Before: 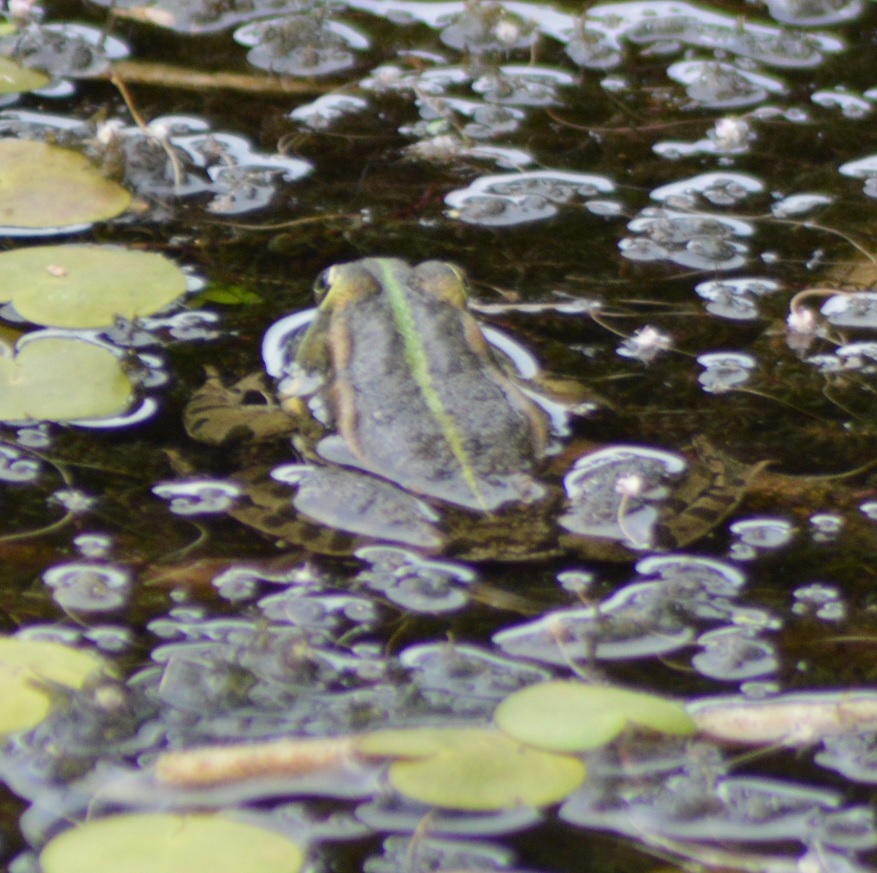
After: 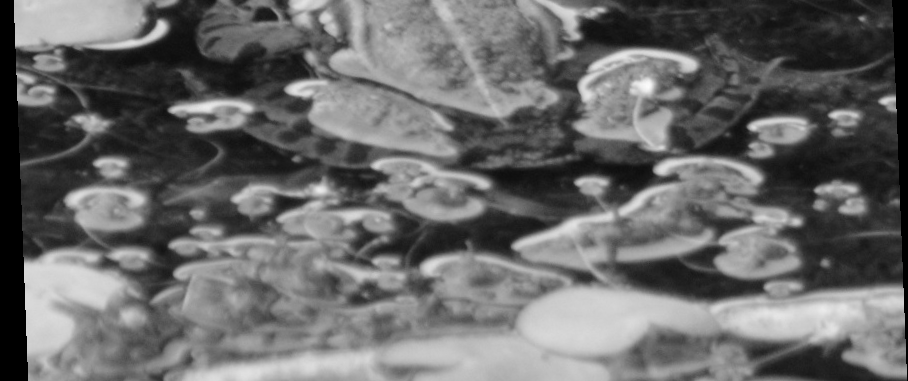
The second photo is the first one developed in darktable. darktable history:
rotate and perspective: rotation -2.22°, lens shift (horizontal) -0.022, automatic cropping off
monochrome: on, module defaults
crop: top 45.551%, bottom 12.262%
tone equalizer: on, module defaults
